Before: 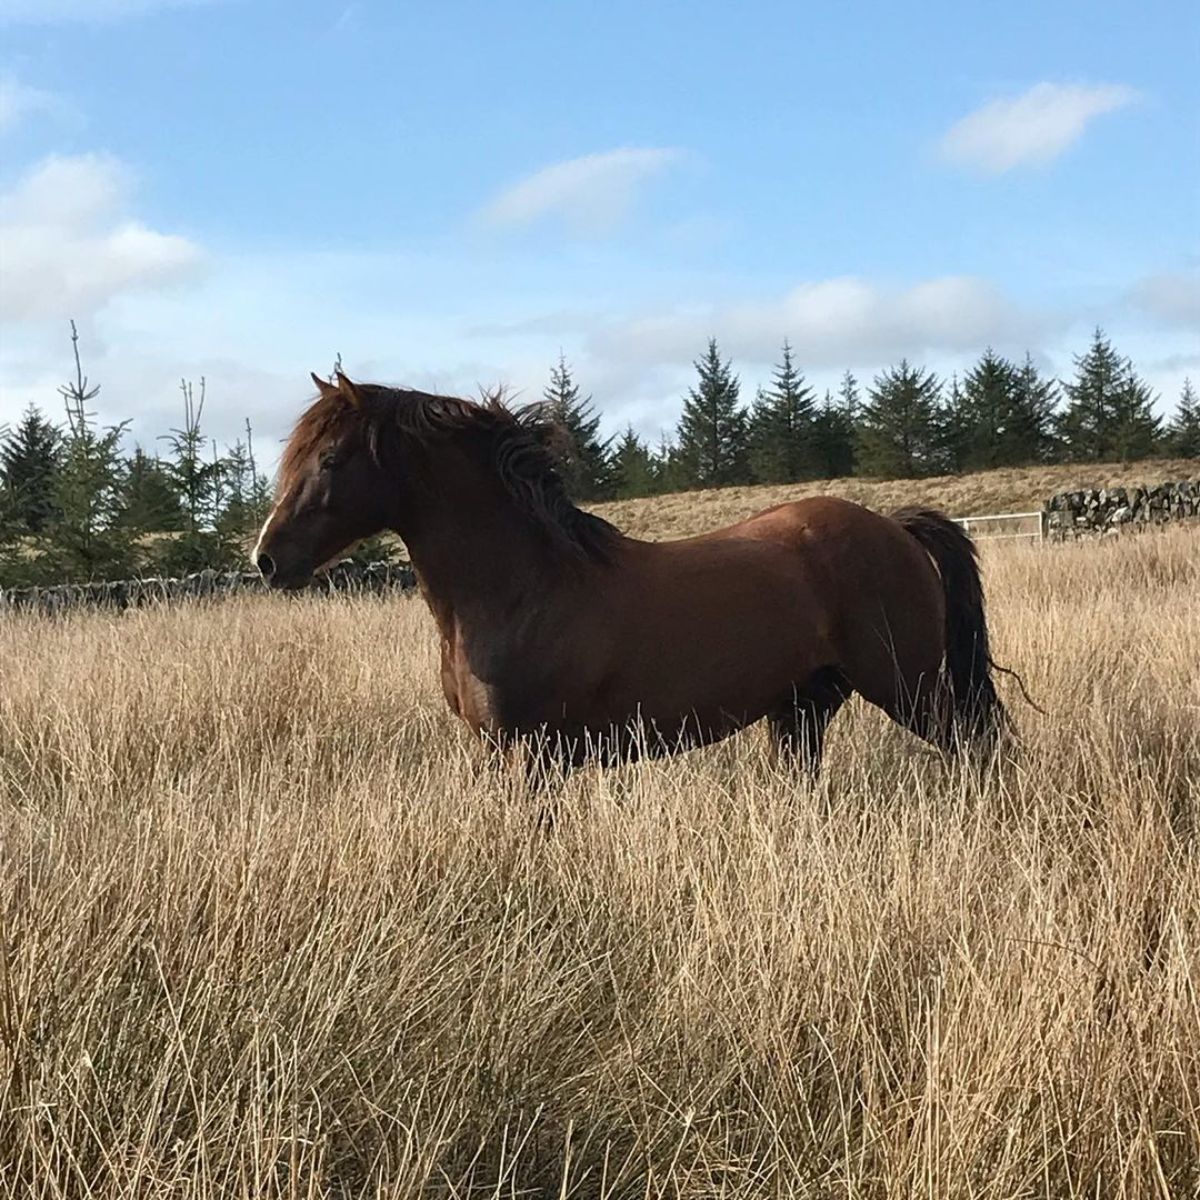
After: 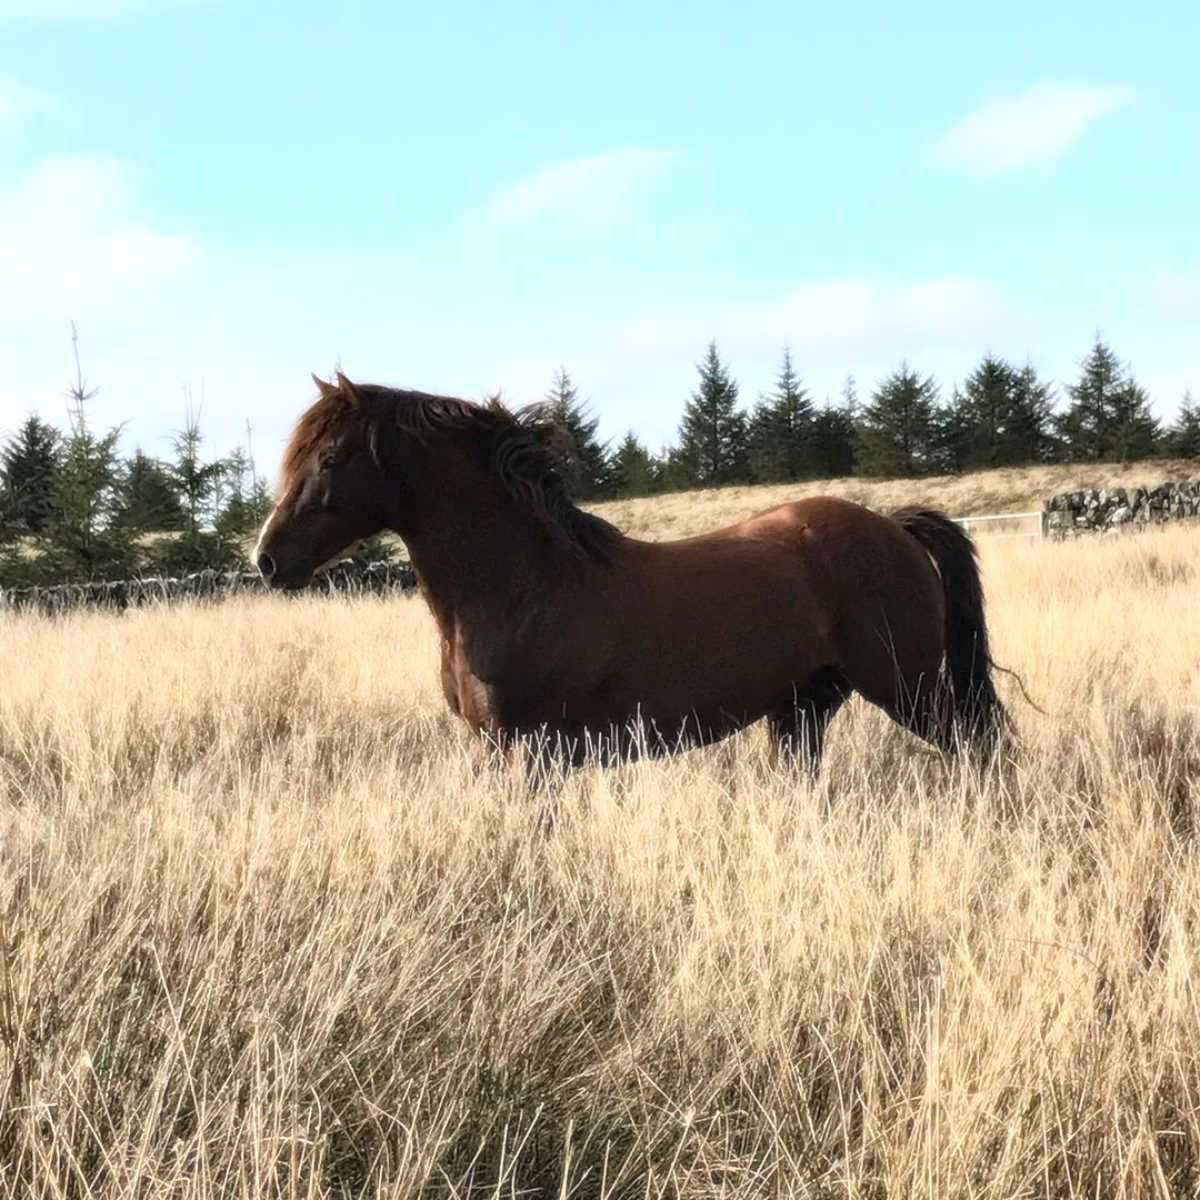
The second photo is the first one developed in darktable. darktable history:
haze removal: compatibility mode true, adaptive false
bloom: size 0%, threshold 54.82%, strength 8.31%
